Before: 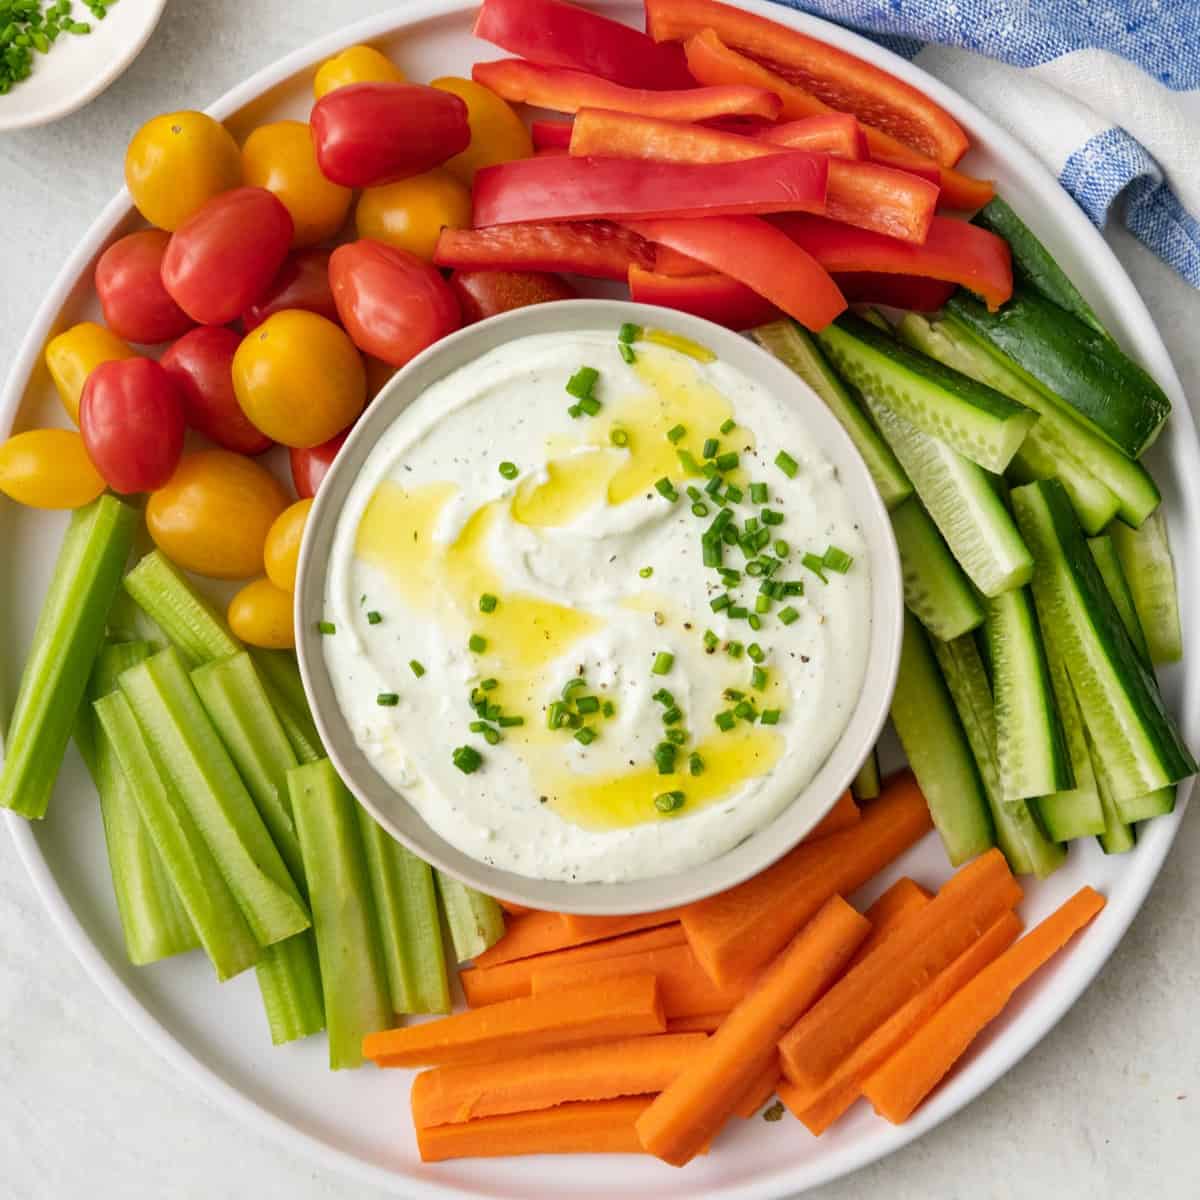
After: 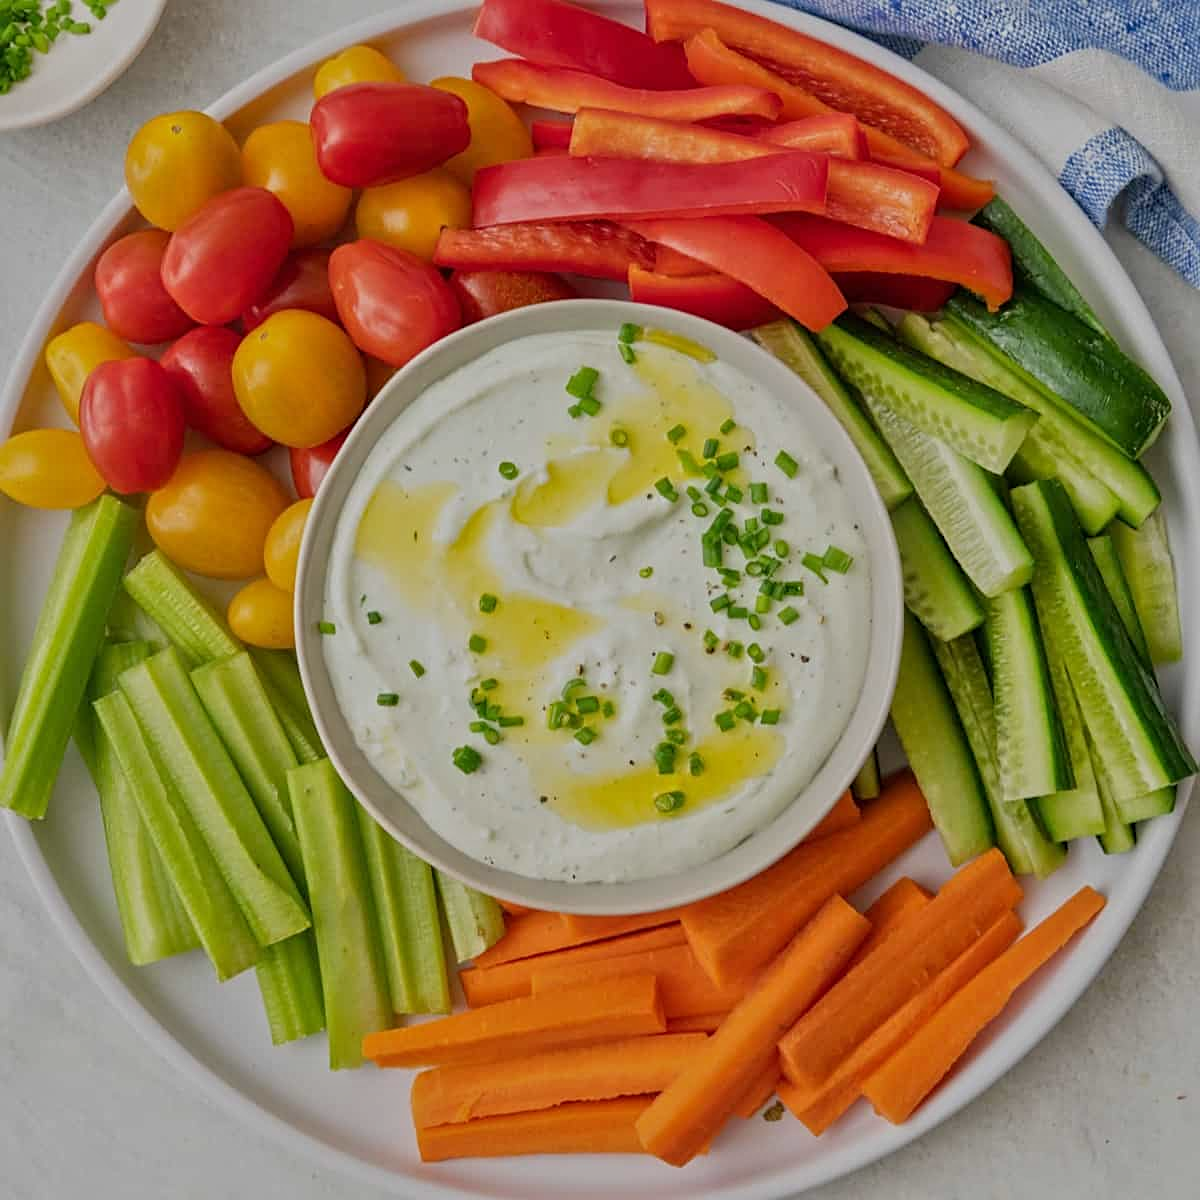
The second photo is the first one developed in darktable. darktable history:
tone equalizer: -8 EV -0.002 EV, -7 EV 0.005 EV, -6 EV -0.008 EV, -5 EV 0.007 EV, -4 EV -0.042 EV, -3 EV -0.233 EV, -2 EV -0.662 EV, -1 EV -0.983 EV, +0 EV -0.969 EV, smoothing diameter 2%, edges refinement/feathering 20, mask exposure compensation -1.57 EV, filter diffusion 5
sharpen: radius 2.529, amount 0.323
